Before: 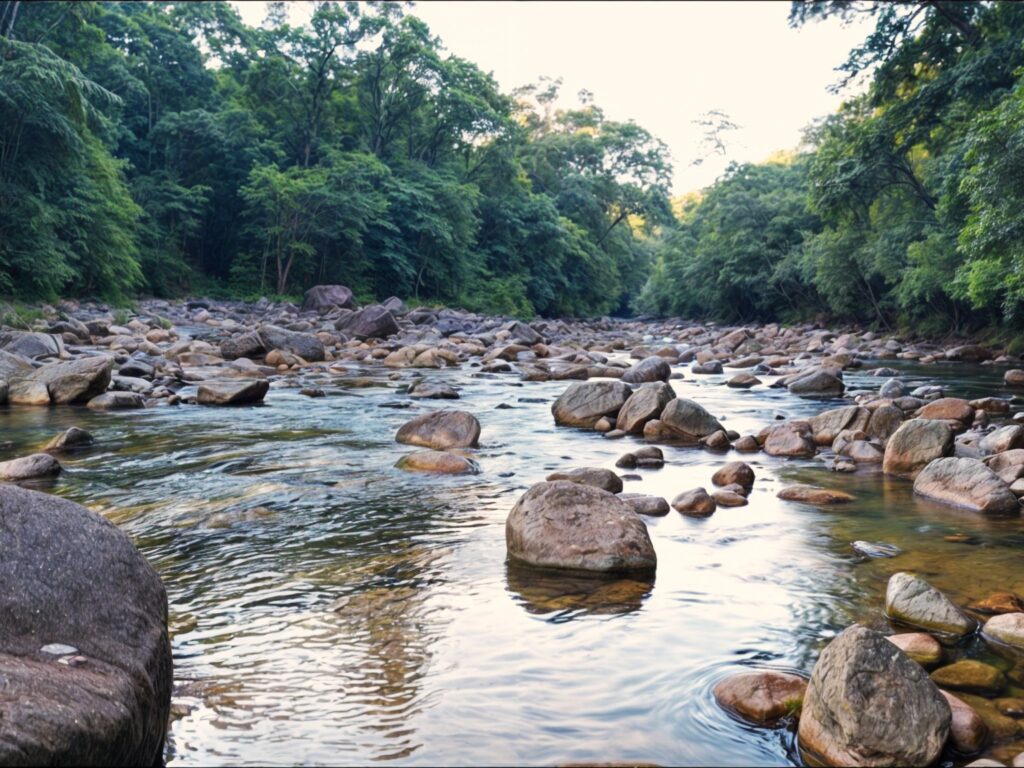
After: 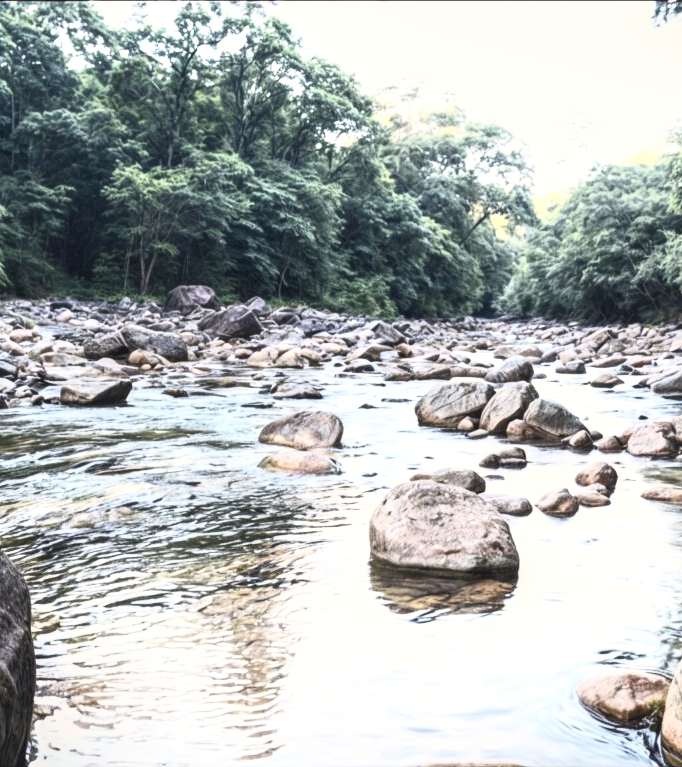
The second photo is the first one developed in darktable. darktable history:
local contrast: detail 130%
shadows and highlights: shadows -23.46, highlights 45.64, soften with gaussian
contrast brightness saturation: contrast 0.589, brightness 0.567, saturation -0.348
crop and rotate: left 13.441%, right 19.929%
